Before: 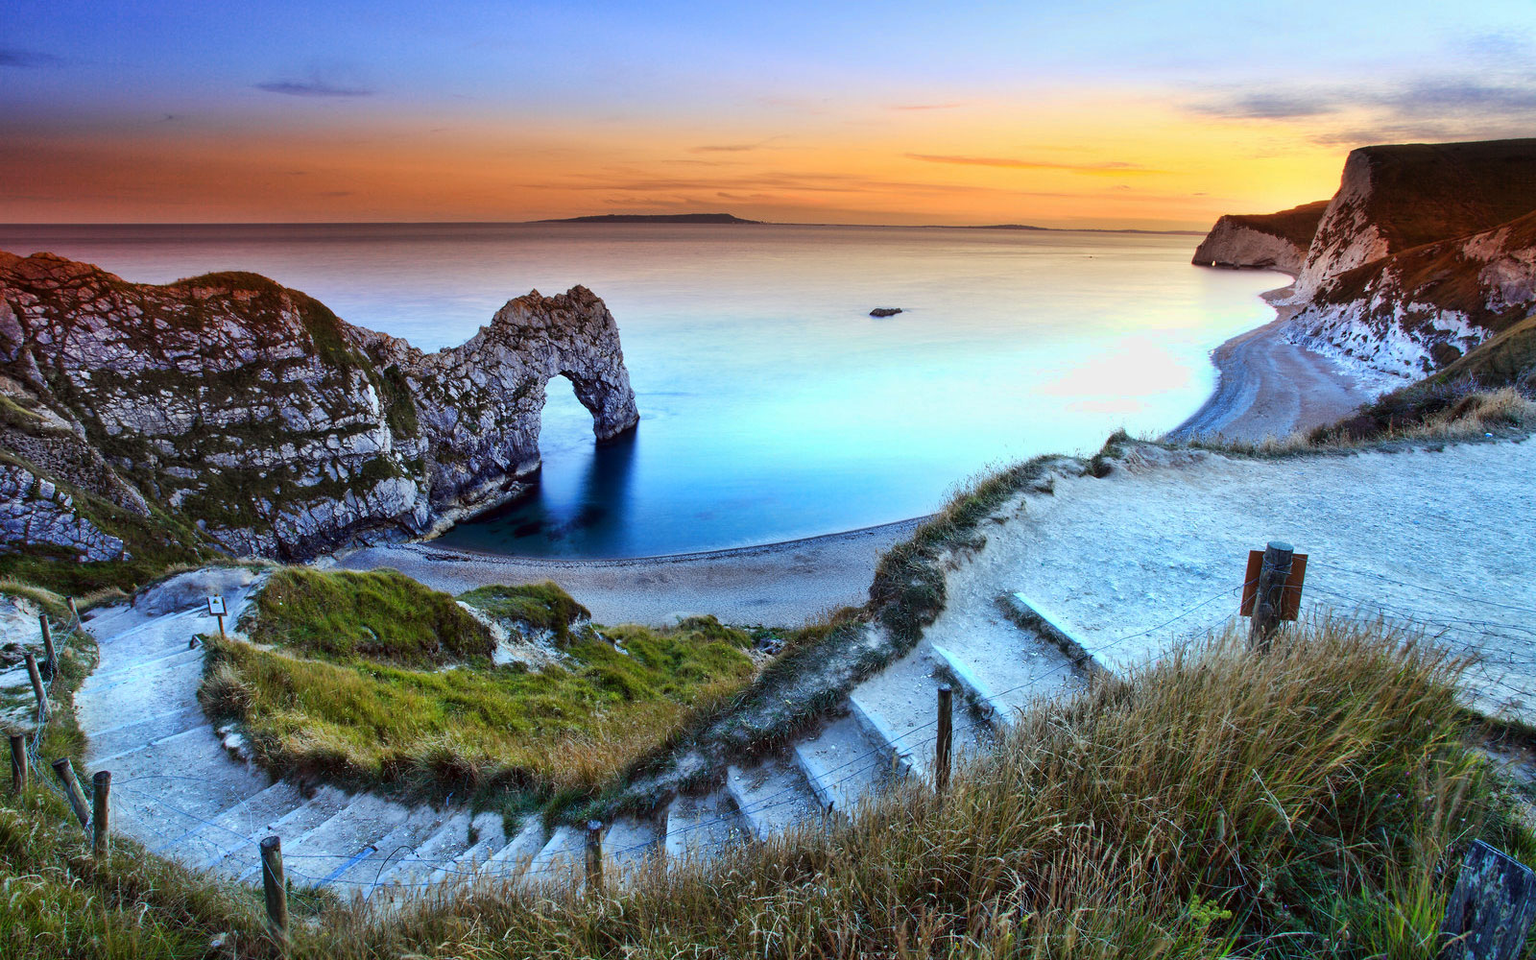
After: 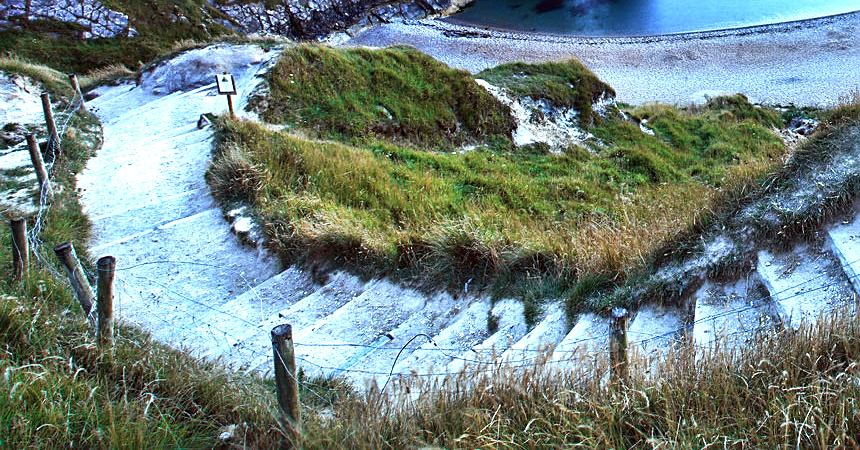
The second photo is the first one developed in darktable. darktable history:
crop and rotate: top 54.717%, right 46.189%, bottom 0.188%
exposure: black level correction 0, exposure 0.702 EV, compensate exposure bias true, compensate highlight preservation false
color zones: curves: ch0 [(0, 0.5) (0.125, 0.4) (0.25, 0.5) (0.375, 0.4) (0.5, 0.4) (0.625, 0.6) (0.75, 0.6) (0.875, 0.5)]; ch1 [(0, 0.4) (0.125, 0.5) (0.25, 0.4) (0.375, 0.4) (0.5, 0.4) (0.625, 0.4) (0.75, 0.5) (0.875, 0.4)]; ch2 [(0, 0.6) (0.125, 0.5) (0.25, 0.5) (0.375, 0.6) (0.5, 0.6) (0.625, 0.5) (0.75, 0.5) (0.875, 0.5)]
sharpen: on, module defaults
